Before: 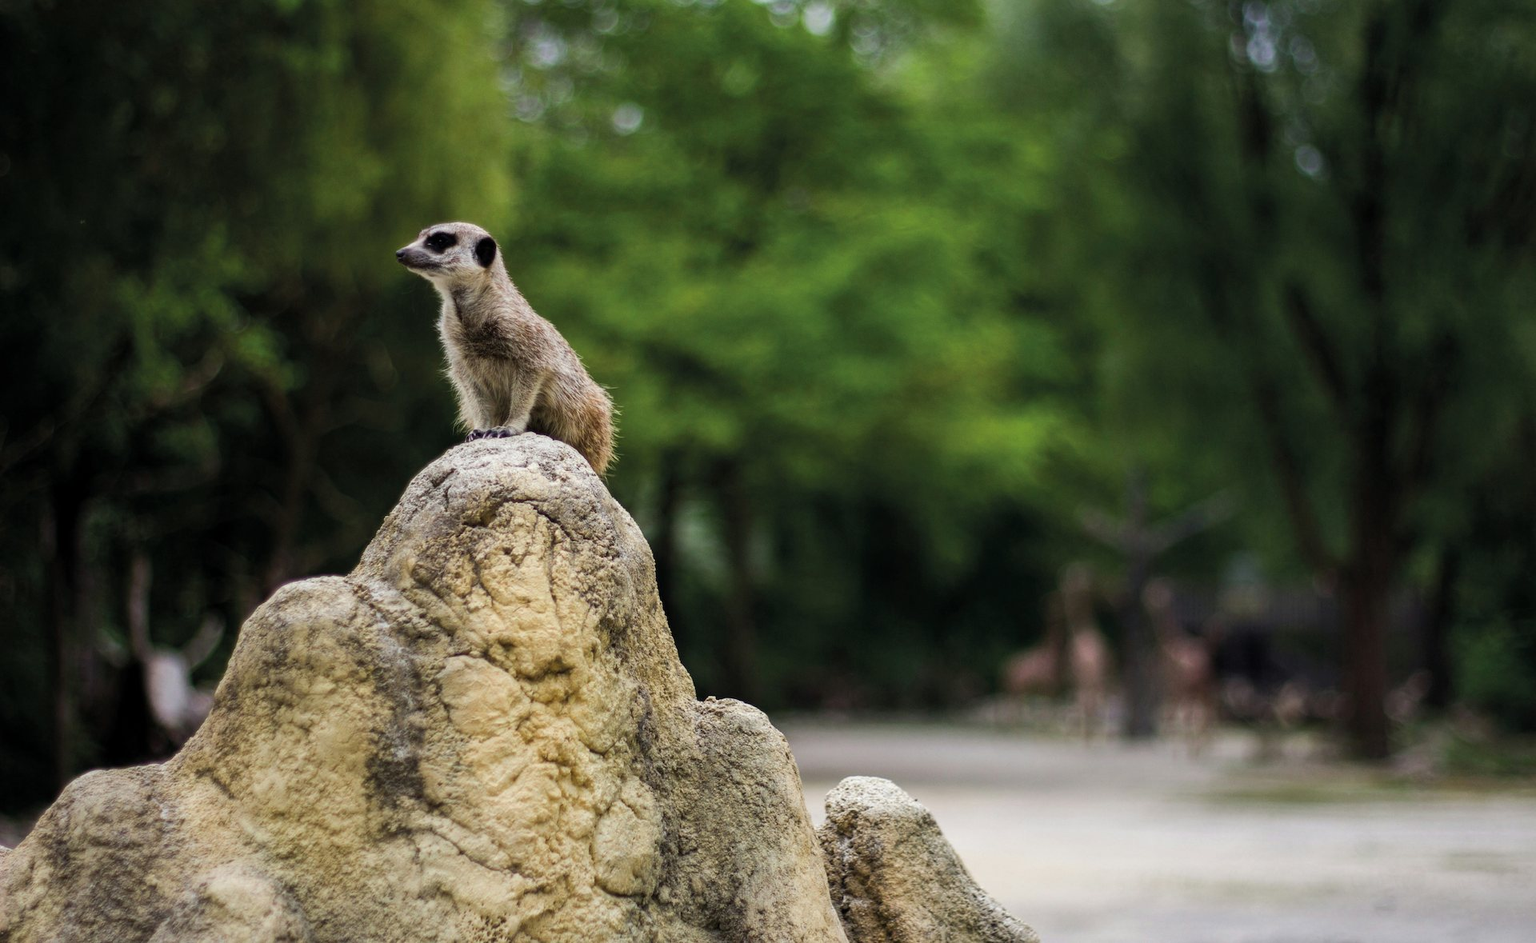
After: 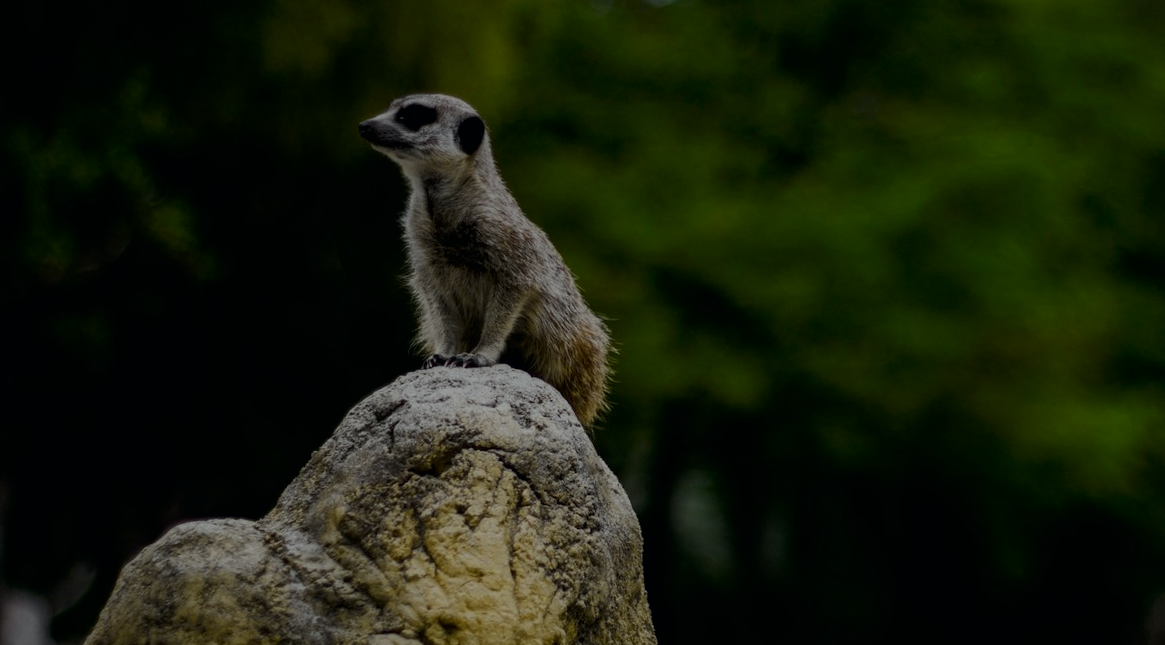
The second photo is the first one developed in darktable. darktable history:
crop and rotate: angle -5.65°, left 2.207%, top 6.695%, right 27.635%, bottom 30.022%
tone curve: curves: ch0 [(0, 0) (0.037, 0.011) (0.131, 0.108) (0.279, 0.279) (0.476, 0.554) (0.617, 0.693) (0.704, 0.77) (0.813, 0.852) (0.916, 0.924) (1, 0.993)]; ch1 [(0, 0) (0.318, 0.278) (0.444, 0.427) (0.493, 0.492) (0.508, 0.502) (0.534, 0.529) (0.562, 0.563) (0.626, 0.662) (0.746, 0.764) (1, 1)]; ch2 [(0, 0) (0.316, 0.292) (0.381, 0.37) (0.423, 0.448) (0.476, 0.492) (0.502, 0.498) (0.522, 0.518) (0.533, 0.532) (0.586, 0.631) (0.634, 0.663) (0.7, 0.7) (0.861, 0.808) (1, 0.951)], color space Lab, independent channels, preserve colors none
exposure: exposure -0.3 EV, compensate highlight preservation false
tone equalizer: -8 EV -1.99 EV, -7 EV -2 EV, -6 EV -1.98 EV, -5 EV -1.99 EV, -4 EV -1.98 EV, -3 EV -1.99 EV, -2 EV -1.98 EV, -1 EV -1.62 EV, +0 EV -1.99 EV
